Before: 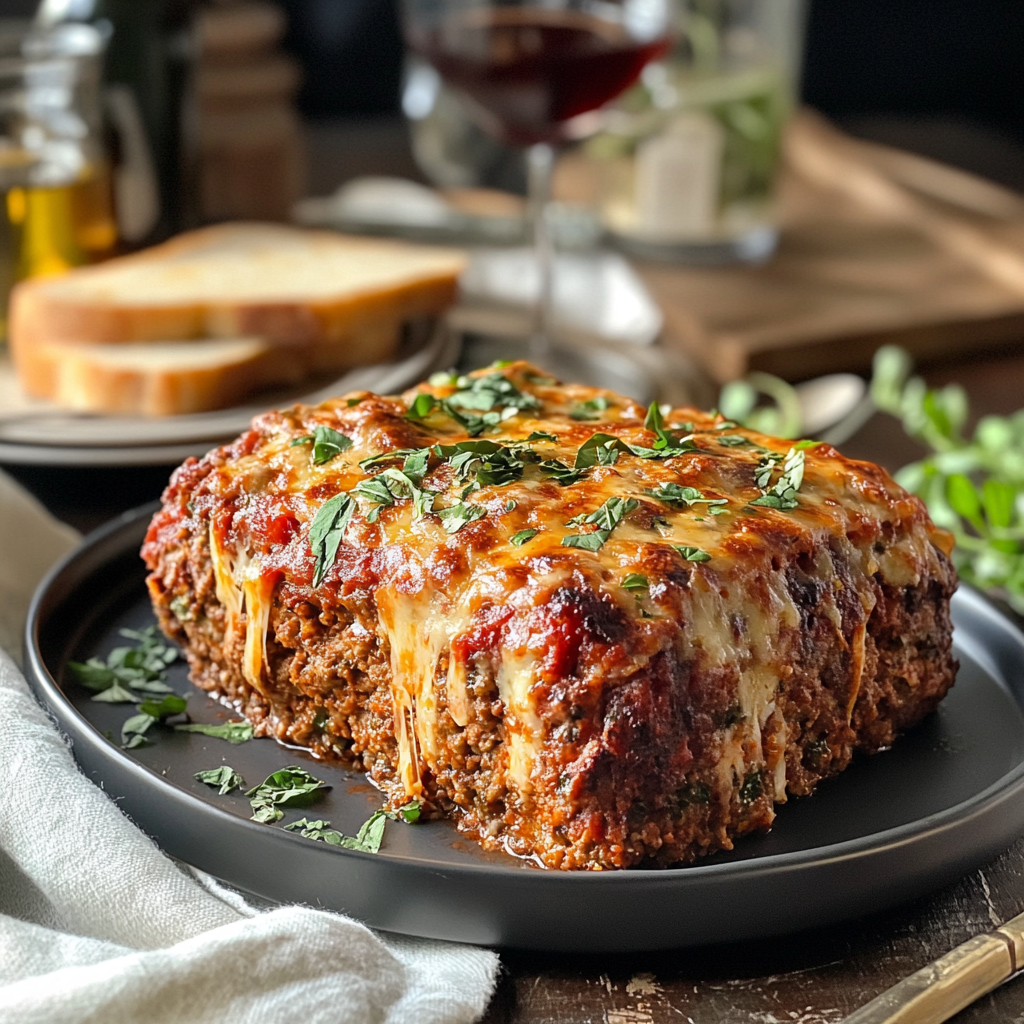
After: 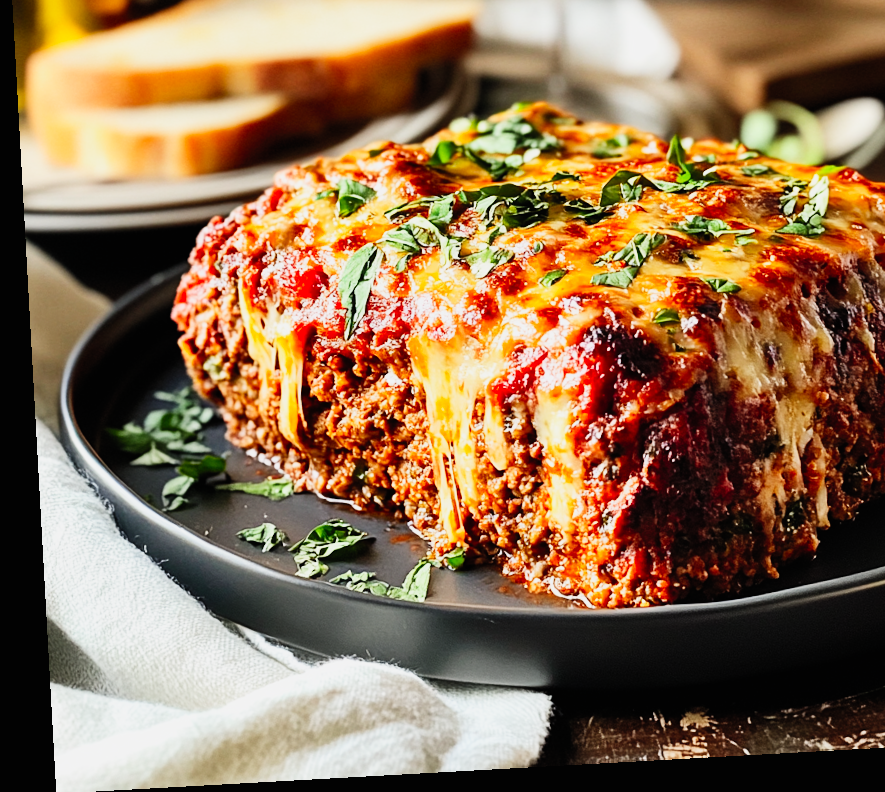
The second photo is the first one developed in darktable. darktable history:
contrast brightness saturation: contrast 0.2, brightness 0.16, saturation 0.22
rotate and perspective: rotation -3.18°, automatic cropping off
crop: top 26.531%, right 17.959%
sigmoid: contrast 1.81, skew -0.21, preserve hue 0%, red attenuation 0.1, red rotation 0.035, green attenuation 0.1, green rotation -0.017, blue attenuation 0.15, blue rotation -0.052, base primaries Rec2020
